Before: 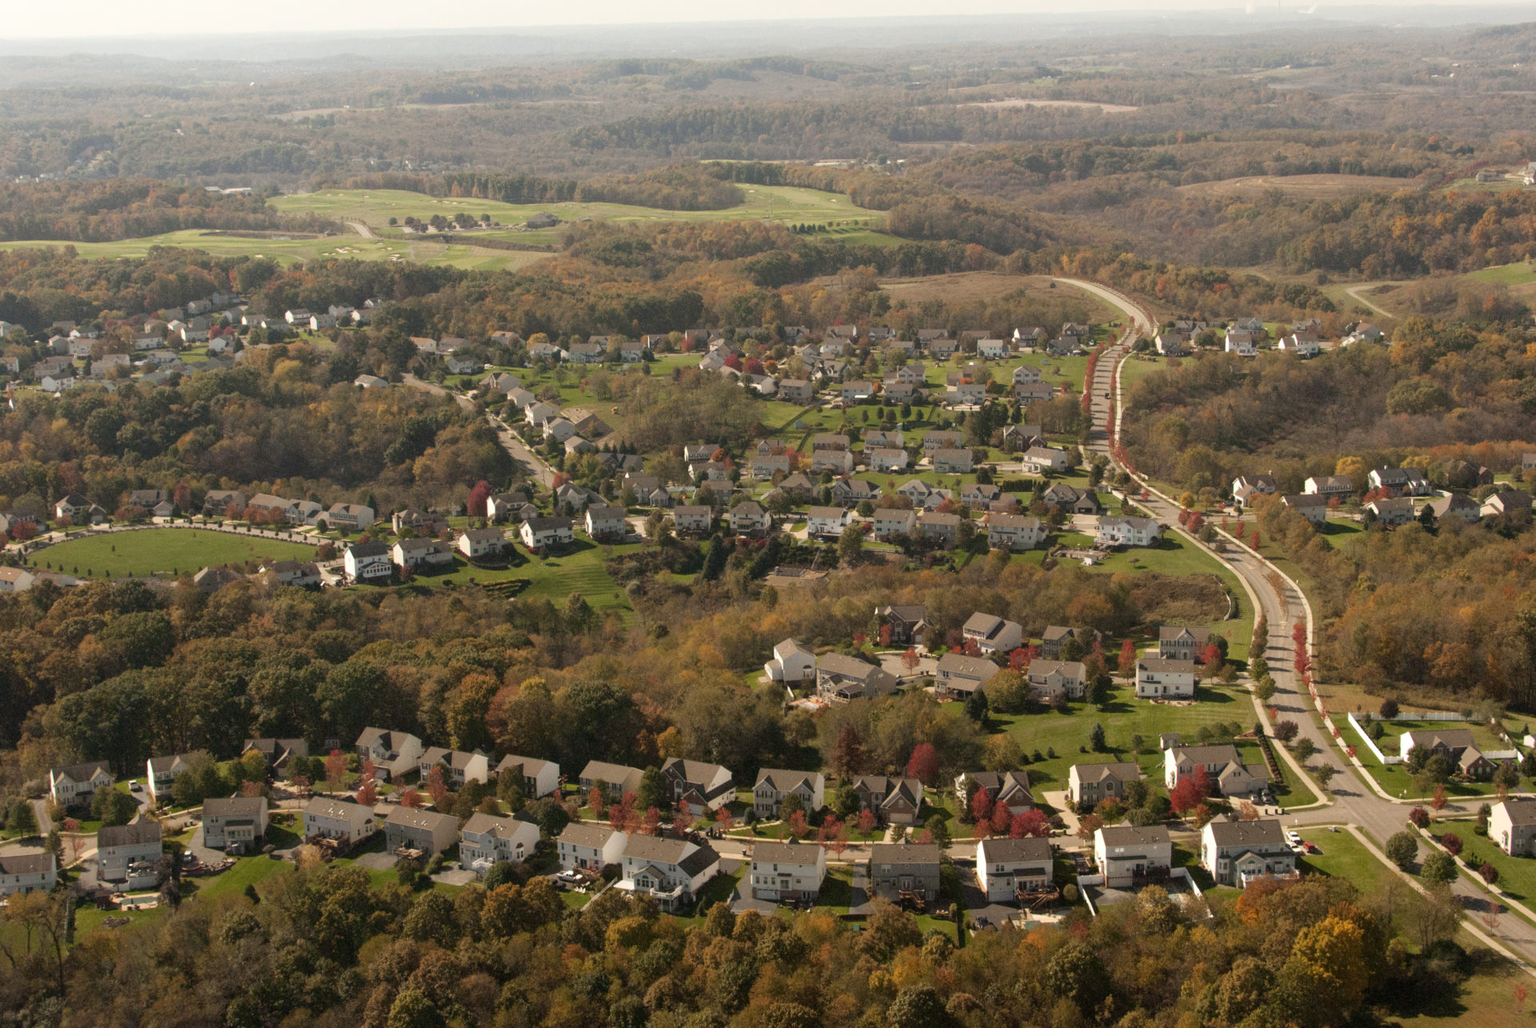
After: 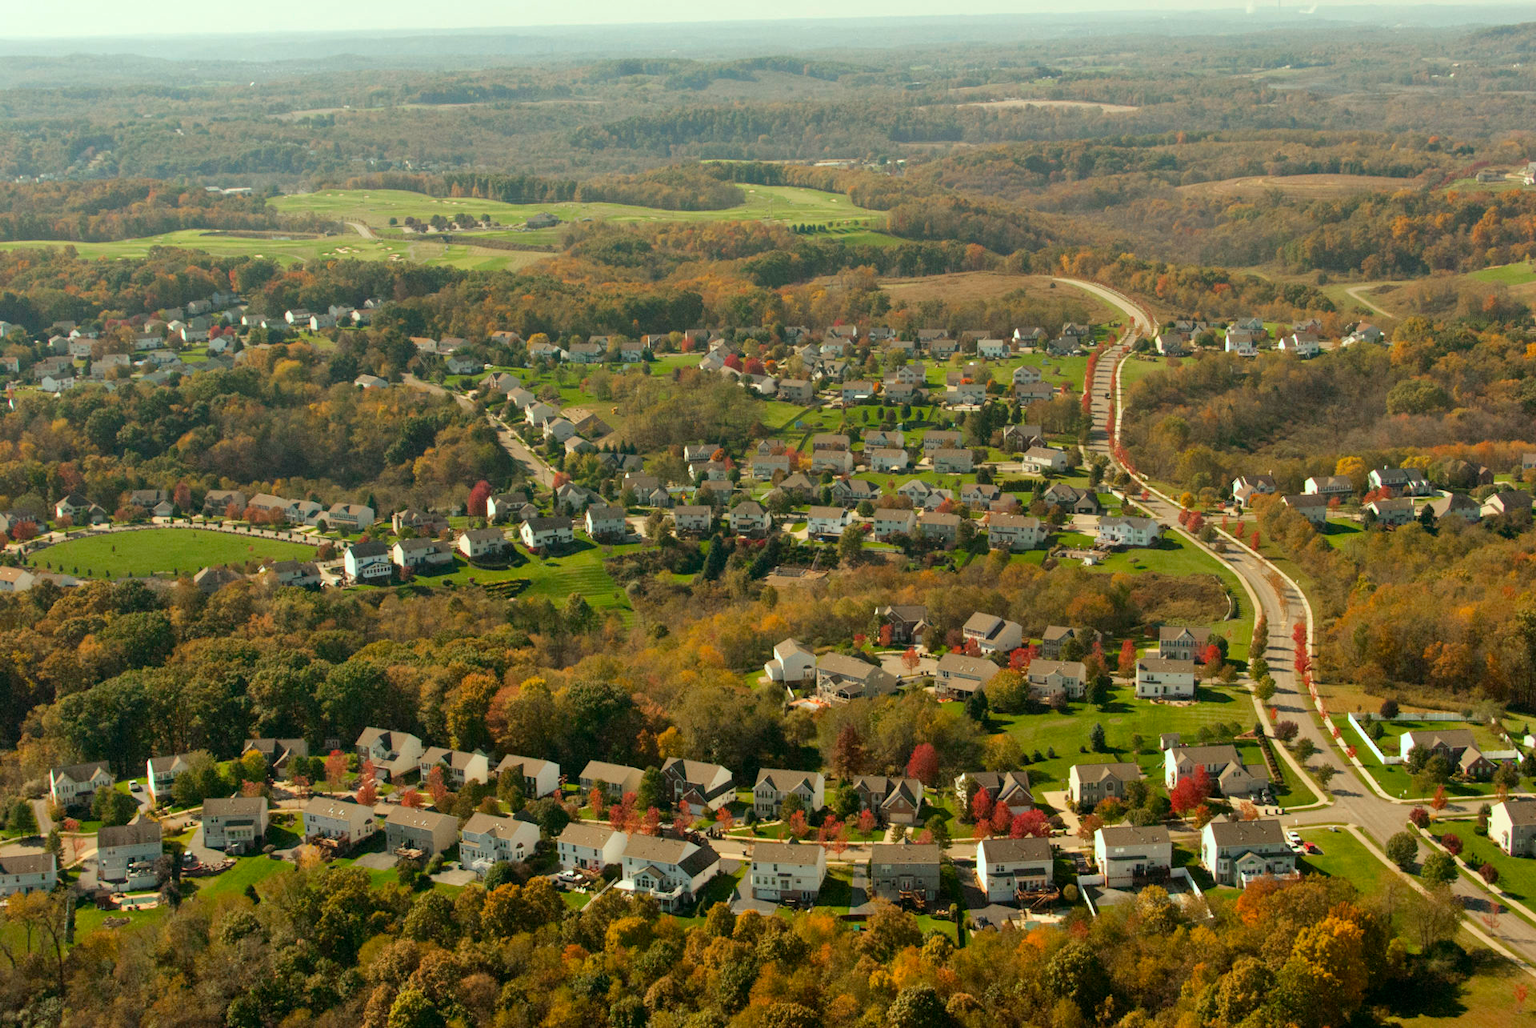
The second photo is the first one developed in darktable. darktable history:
shadows and highlights: shadows 49.28, highlights -40.78, soften with gaussian
color correction: highlights a* -7.49, highlights b* 1.15, shadows a* -2.9, saturation 1.38
contrast brightness saturation: saturation -0.05
